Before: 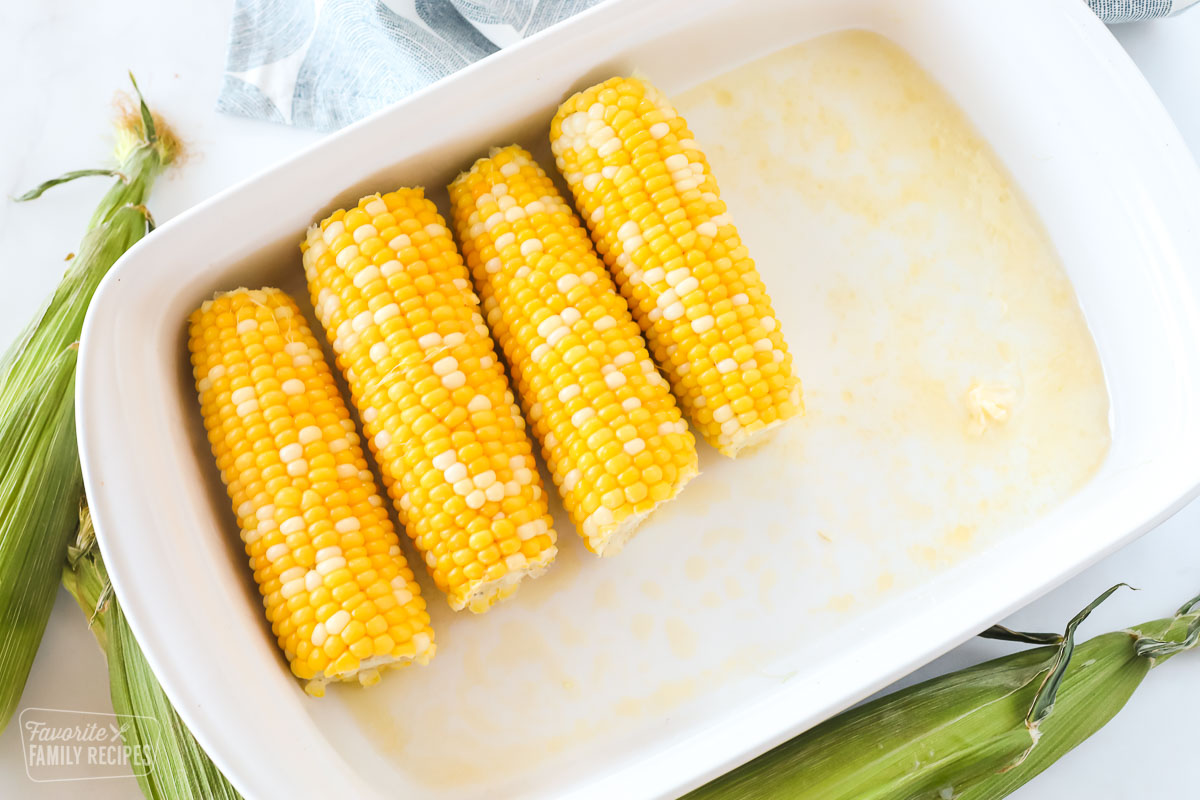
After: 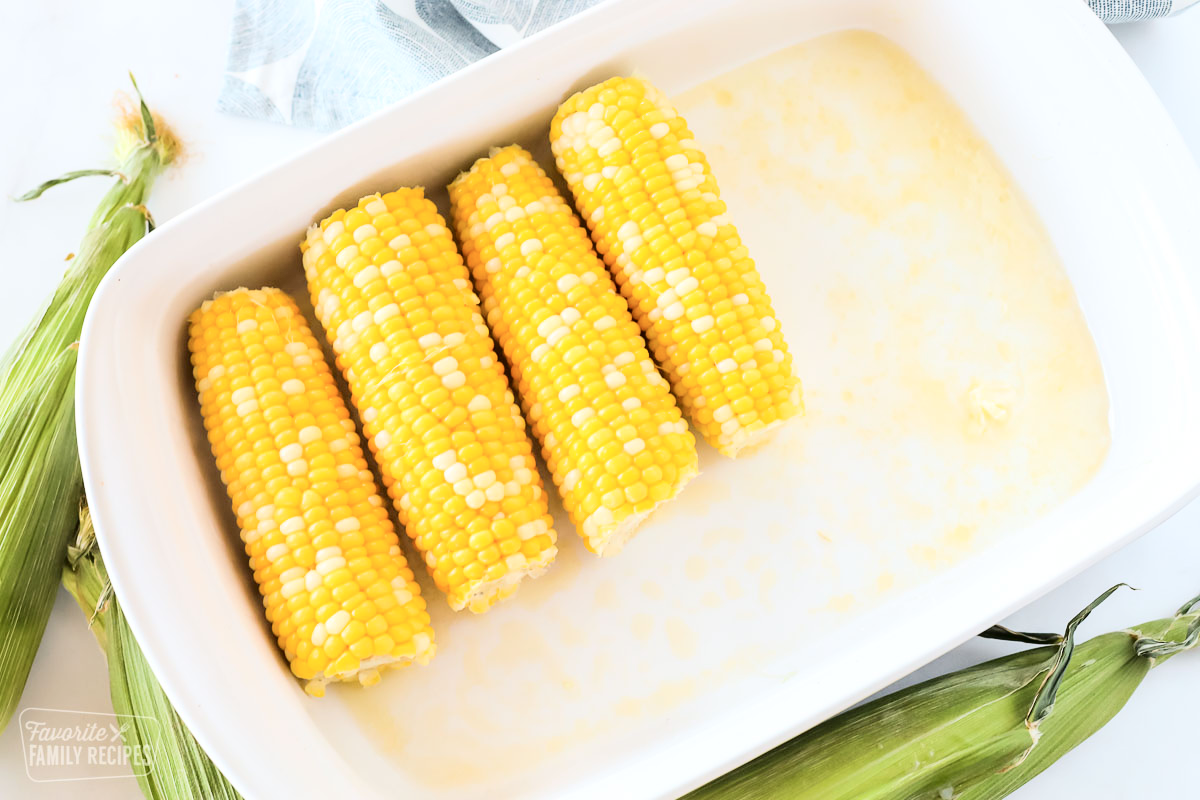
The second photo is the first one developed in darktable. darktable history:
tone curve: curves: ch0 [(0, 0) (0.003, 0.006) (0.011, 0.007) (0.025, 0.009) (0.044, 0.012) (0.069, 0.021) (0.1, 0.036) (0.136, 0.056) (0.177, 0.105) (0.224, 0.165) (0.277, 0.251) (0.335, 0.344) (0.399, 0.439) (0.468, 0.532) (0.543, 0.628) (0.623, 0.718) (0.709, 0.797) (0.801, 0.874) (0.898, 0.943) (1, 1)], color space Lab, independent channels, preserve colors none
